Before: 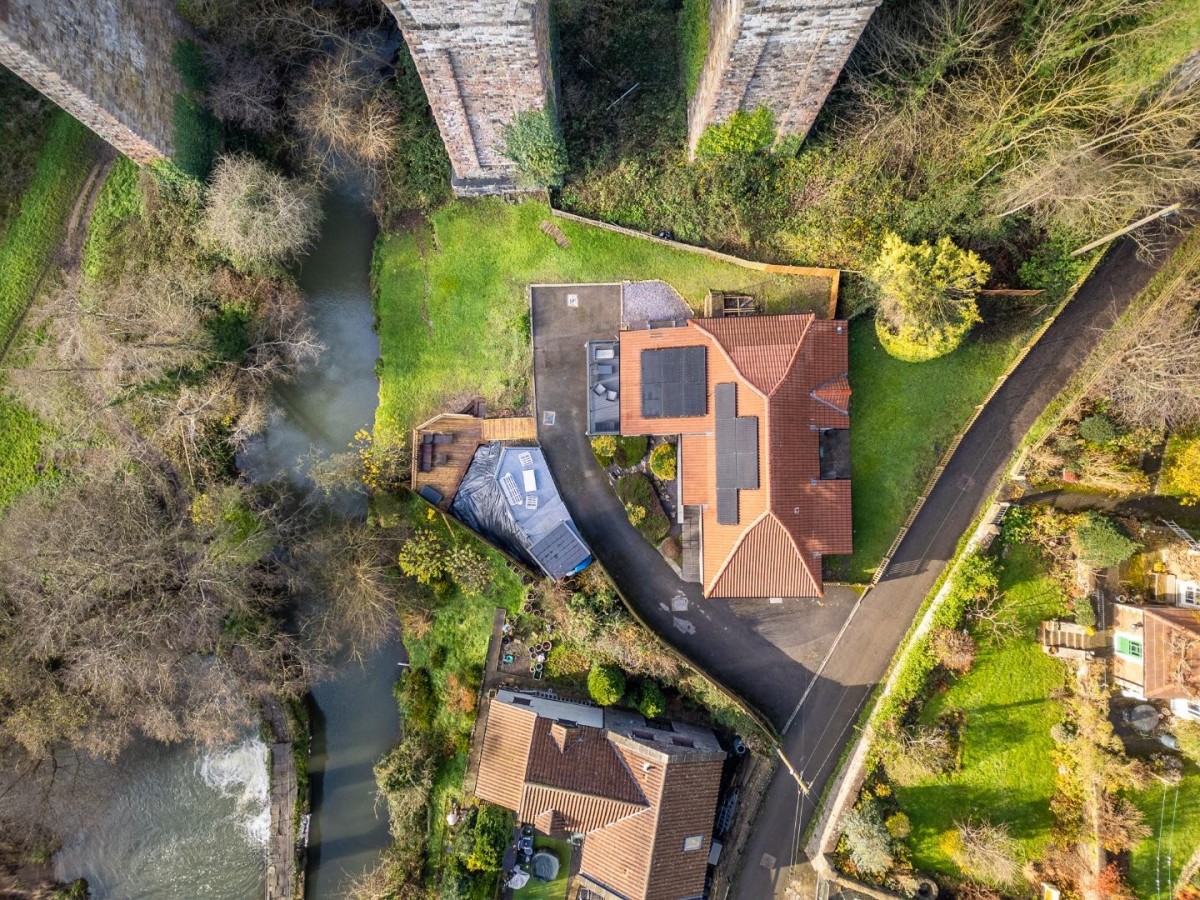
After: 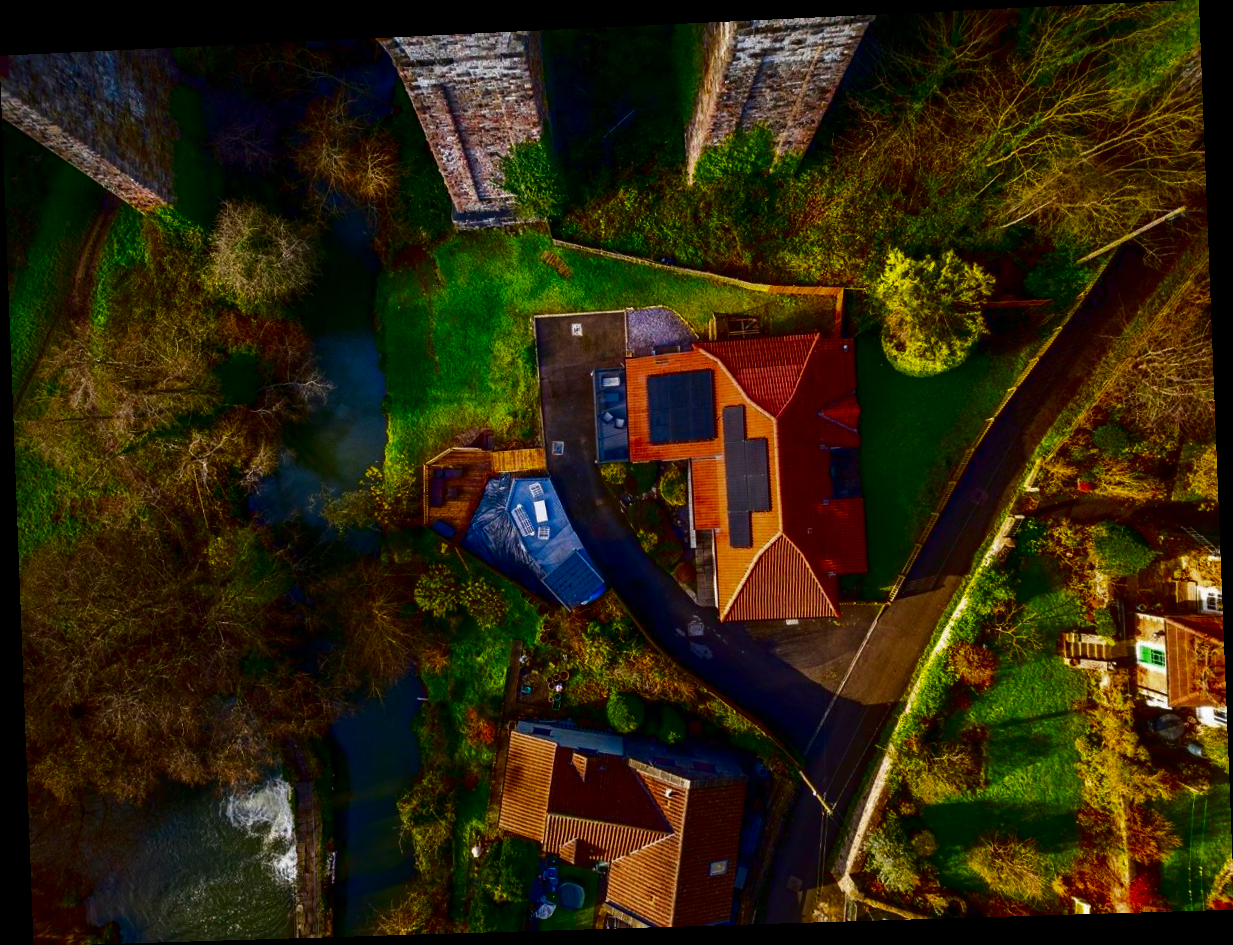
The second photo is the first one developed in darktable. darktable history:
contrast brightness saturation: brightness -1, saturation 1
rotate and perspective: rotation -2.22°, lens shift (horizontal) -0.022, automatic cropping off
